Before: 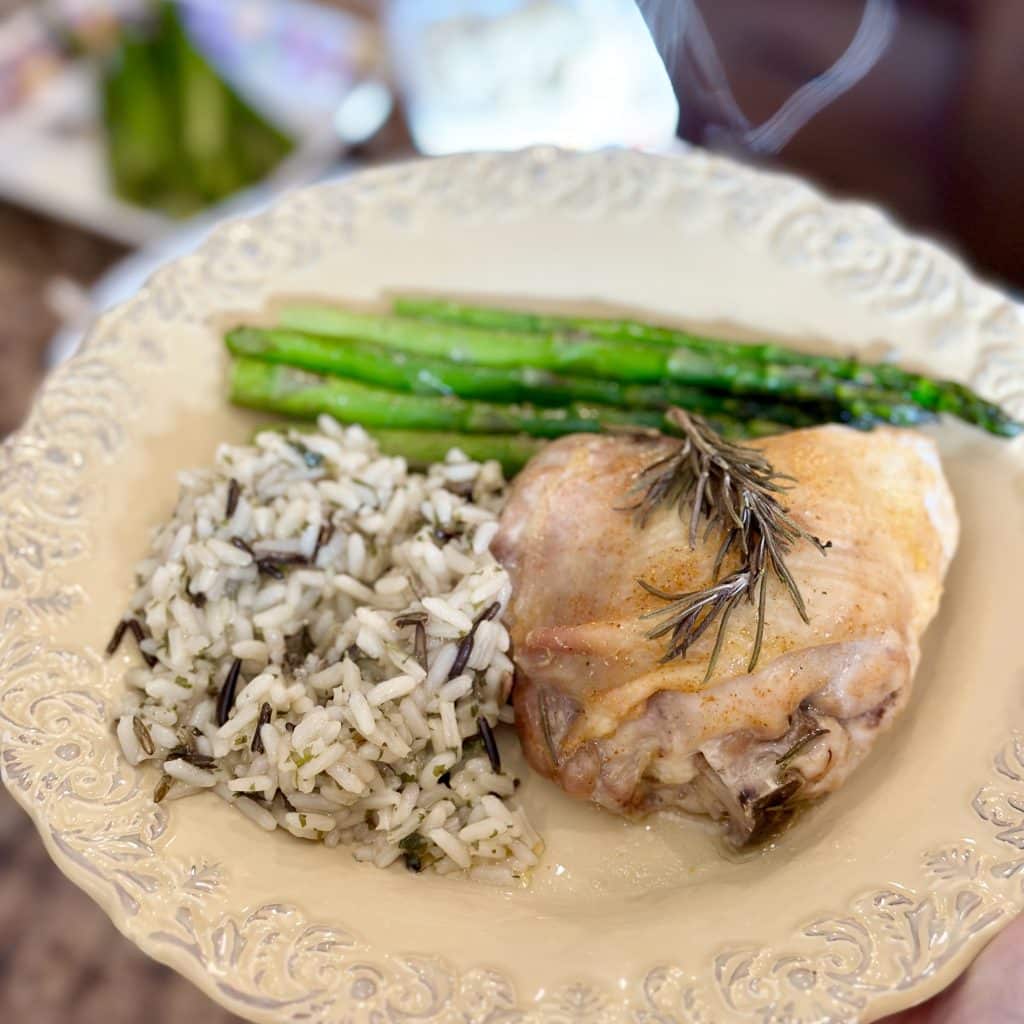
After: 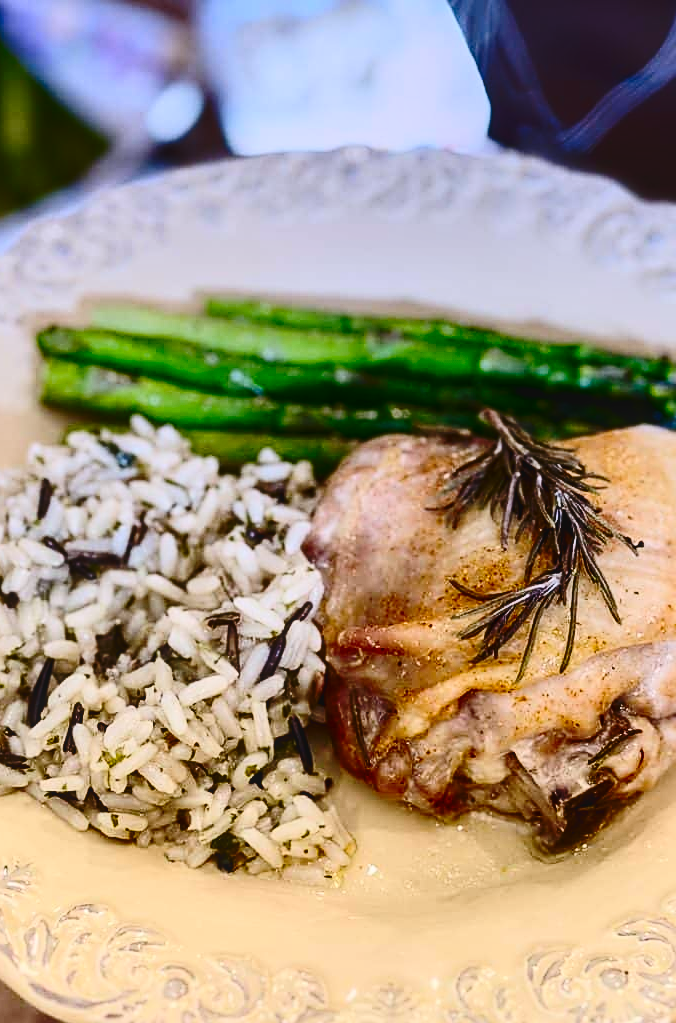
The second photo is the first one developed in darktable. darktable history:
graduated density: hue 238.83°, saturation 50%
exposure: black level correction 0.002, exposure -0.1 EV, compensate highlight preservation false
base curve: curves: ch0 [(0, 0) (0.073, 0.04) (0.157, 0.139) (0.492, 0.492) (0.758, 0.758) (1, 1)], preserve colors none
crop and rotate: left 18.442%, right 15.508%
contrast brightness saturation: contrast 0.4, brightness 0.05, saturation 0.25
sharpen: on, module defaults
local contrast: detail 110%
